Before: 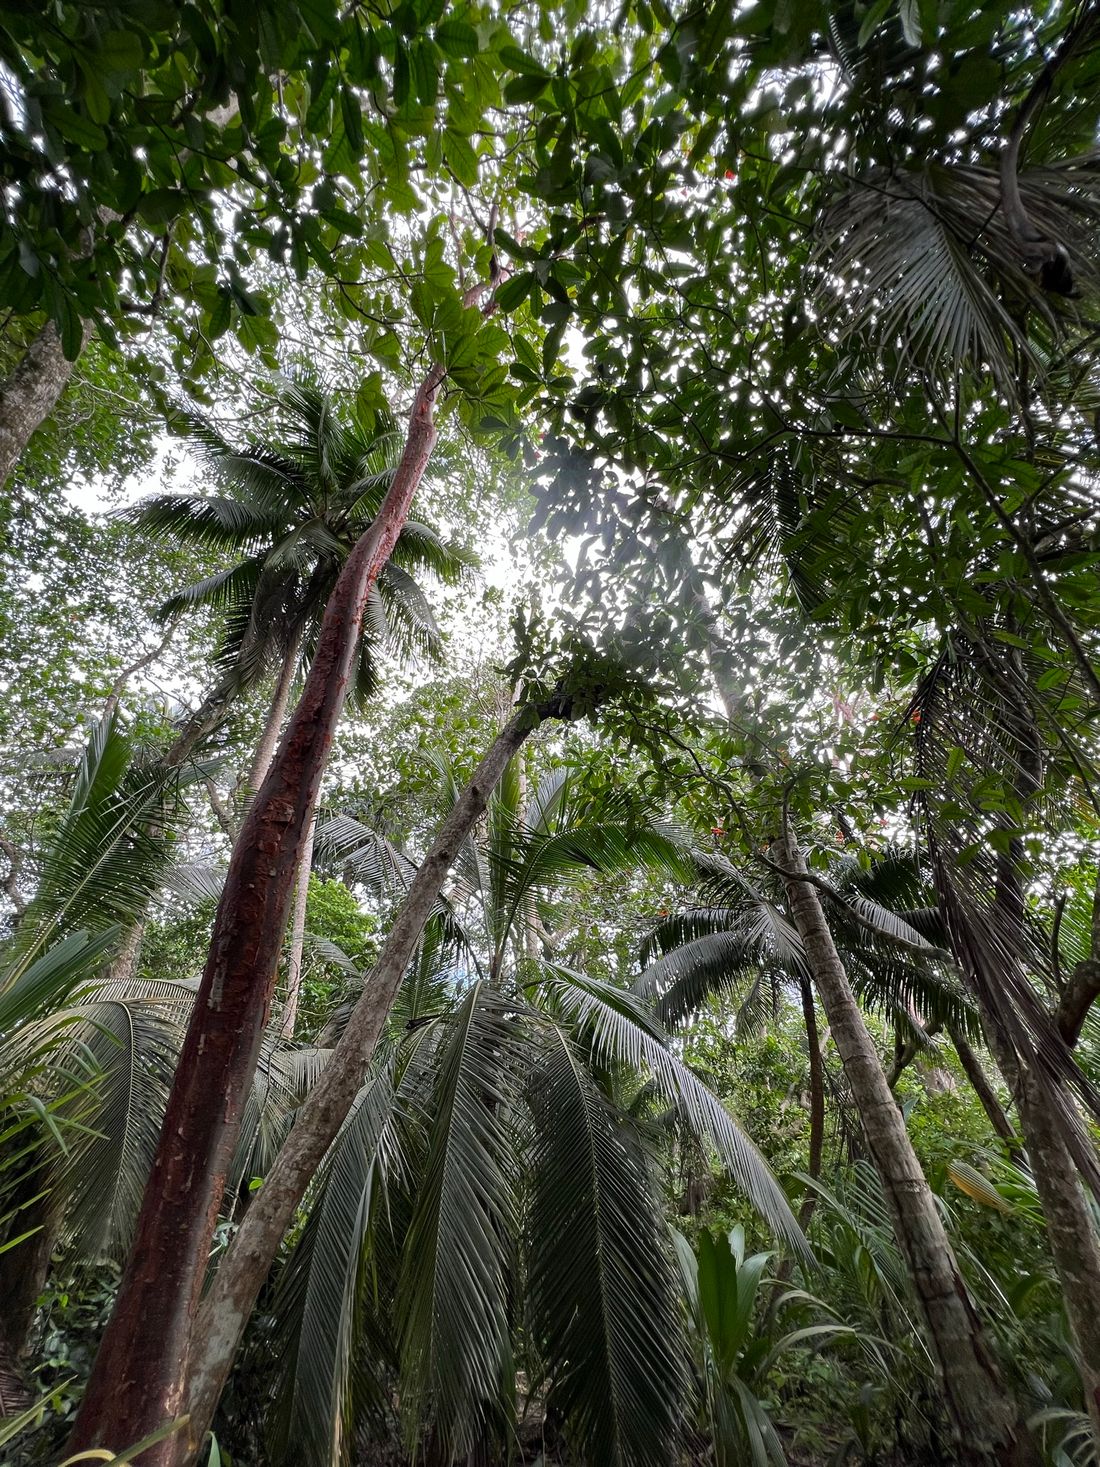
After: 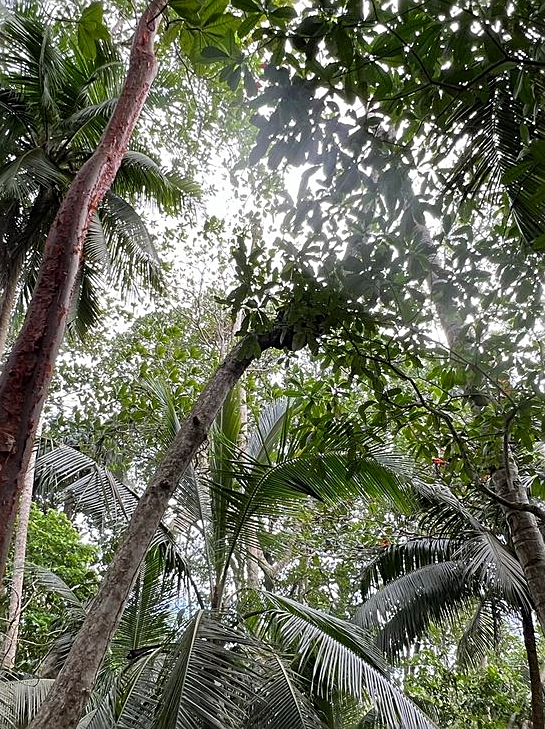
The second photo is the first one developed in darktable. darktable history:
crop: left 25.395%, top 25.224%, right 25.056%, bottom 25.054%
sharpen: on, module defaults
